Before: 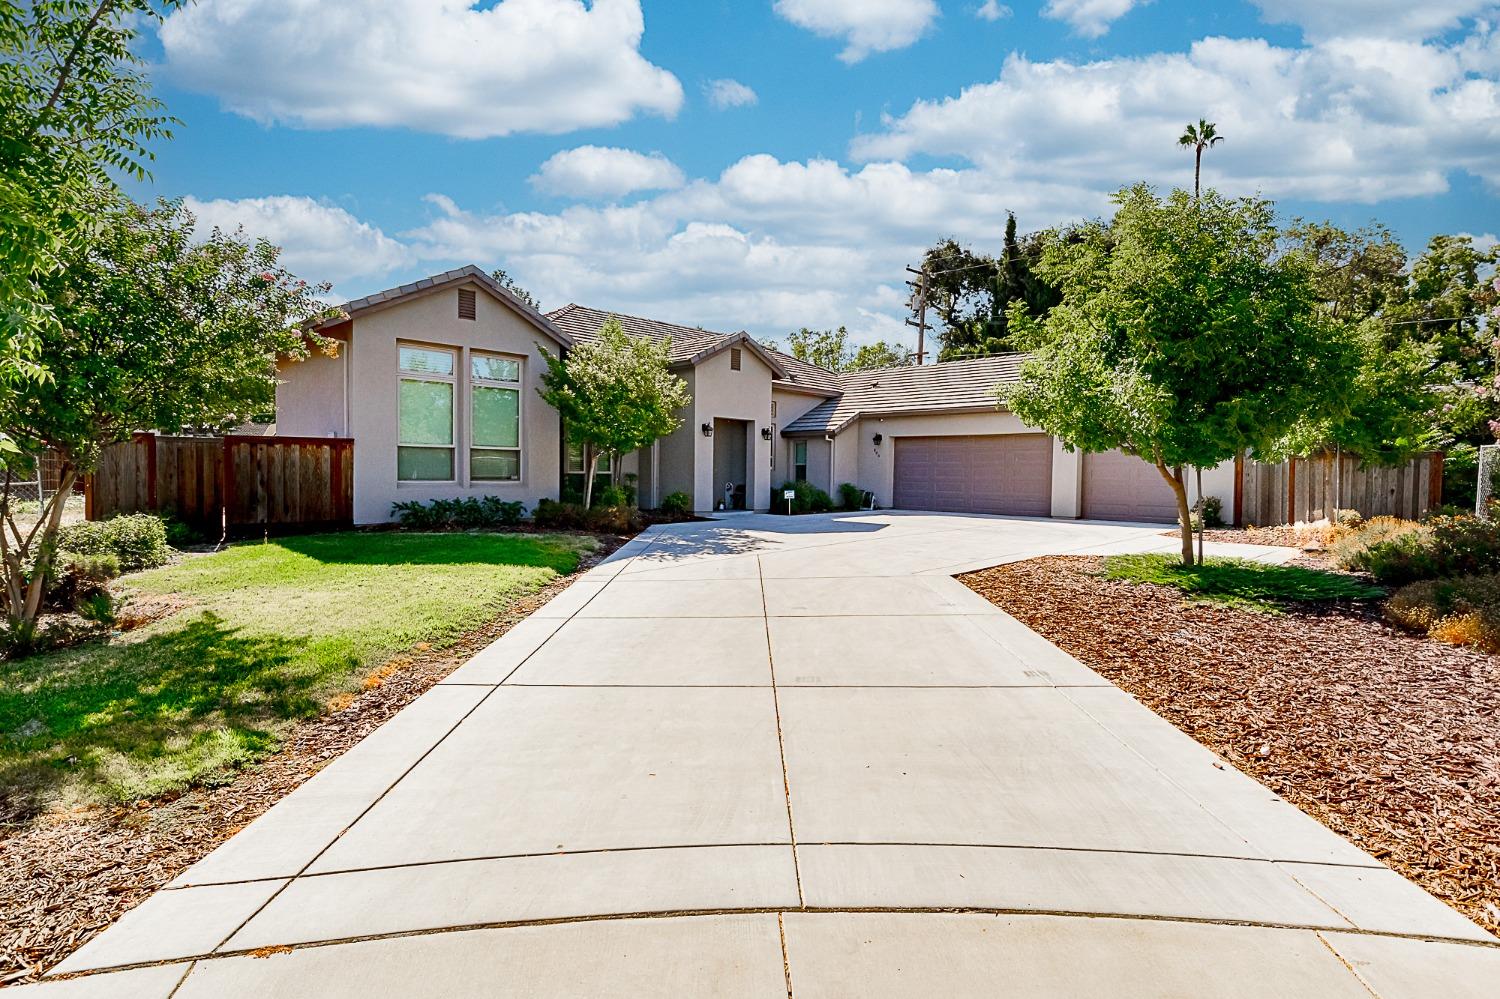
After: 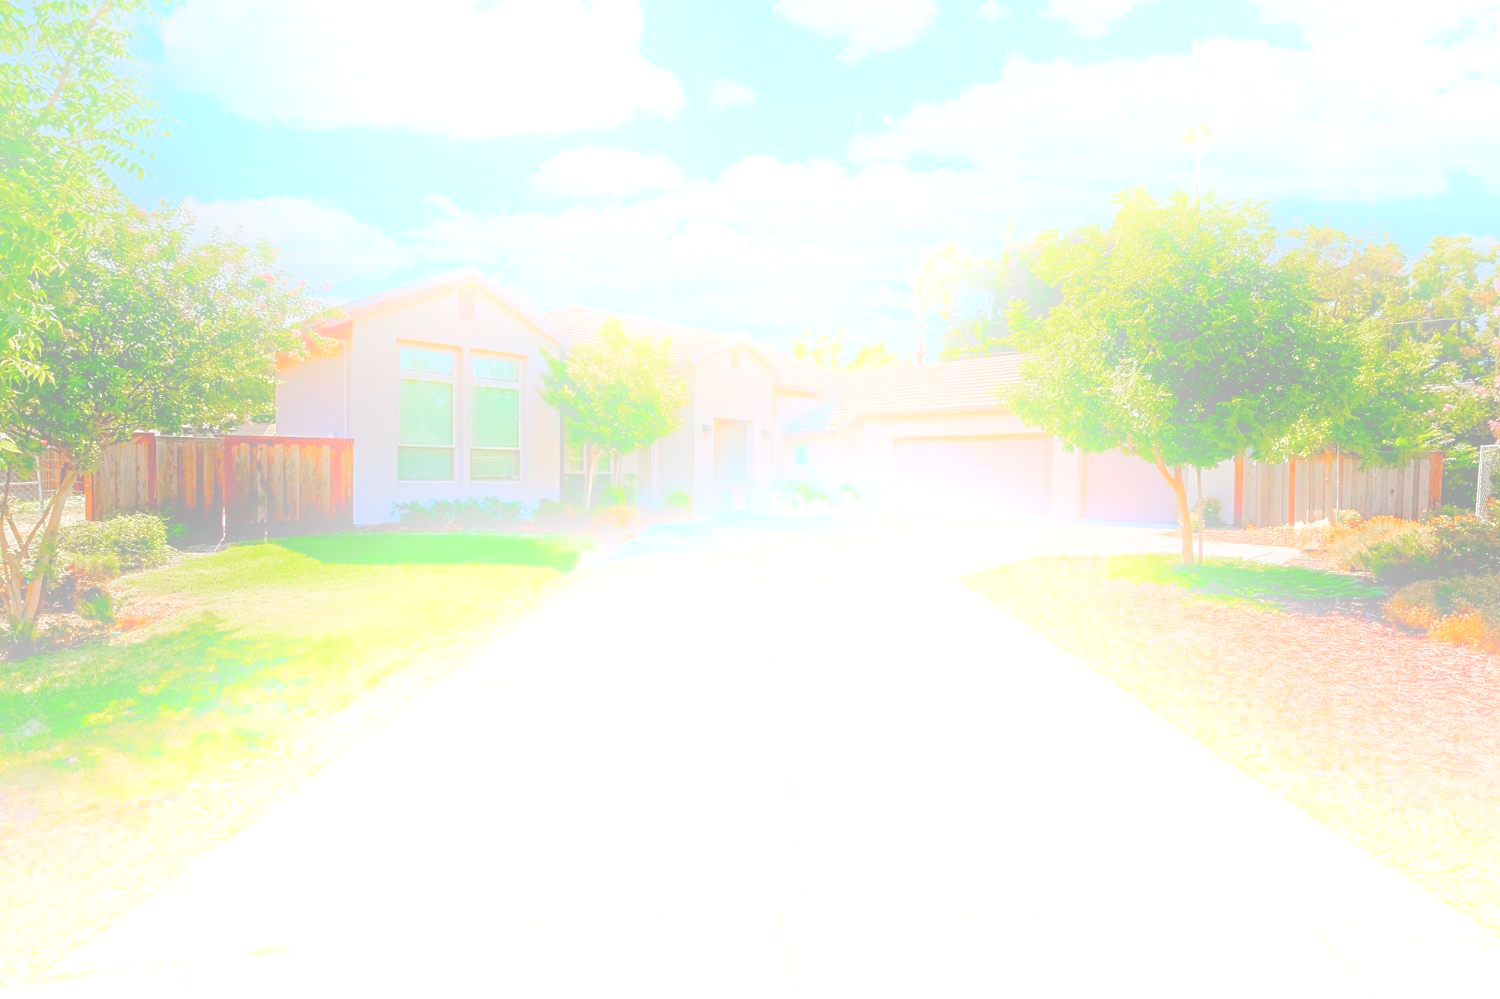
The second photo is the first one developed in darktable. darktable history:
tone equalizer: -7 EV 0.15 EV, -6 EV 0.6 EV, -5 EV 1.15 EV, -4 EV 1.33 EV, -3 EV 1.15 EV, -2 EV 0.6 EV, -1 EV 0.15 EV, mask exposure compensation -0.5 EV
bloom: size 25%, threshold 5%, strength 90%
base curve: curves: ch0 [(0, 0) (0.826, 0.587) (1, 1)]
